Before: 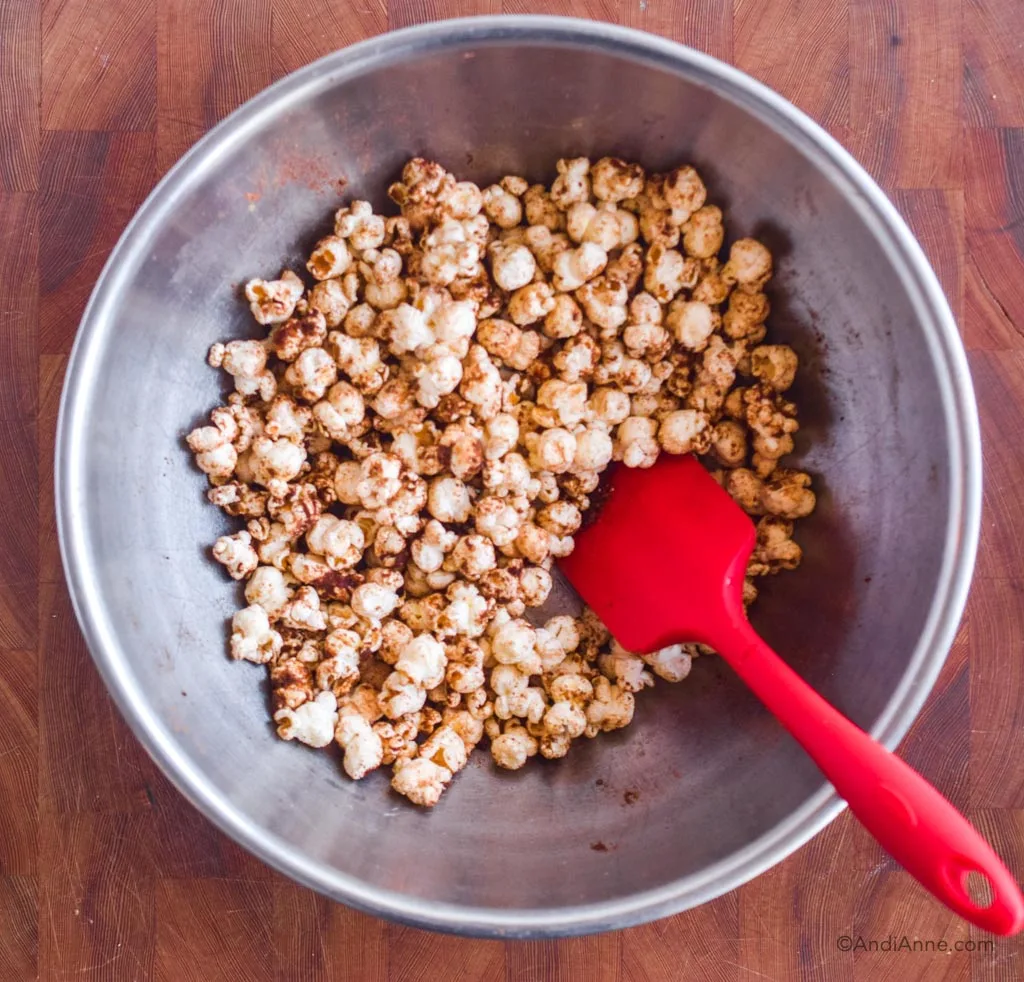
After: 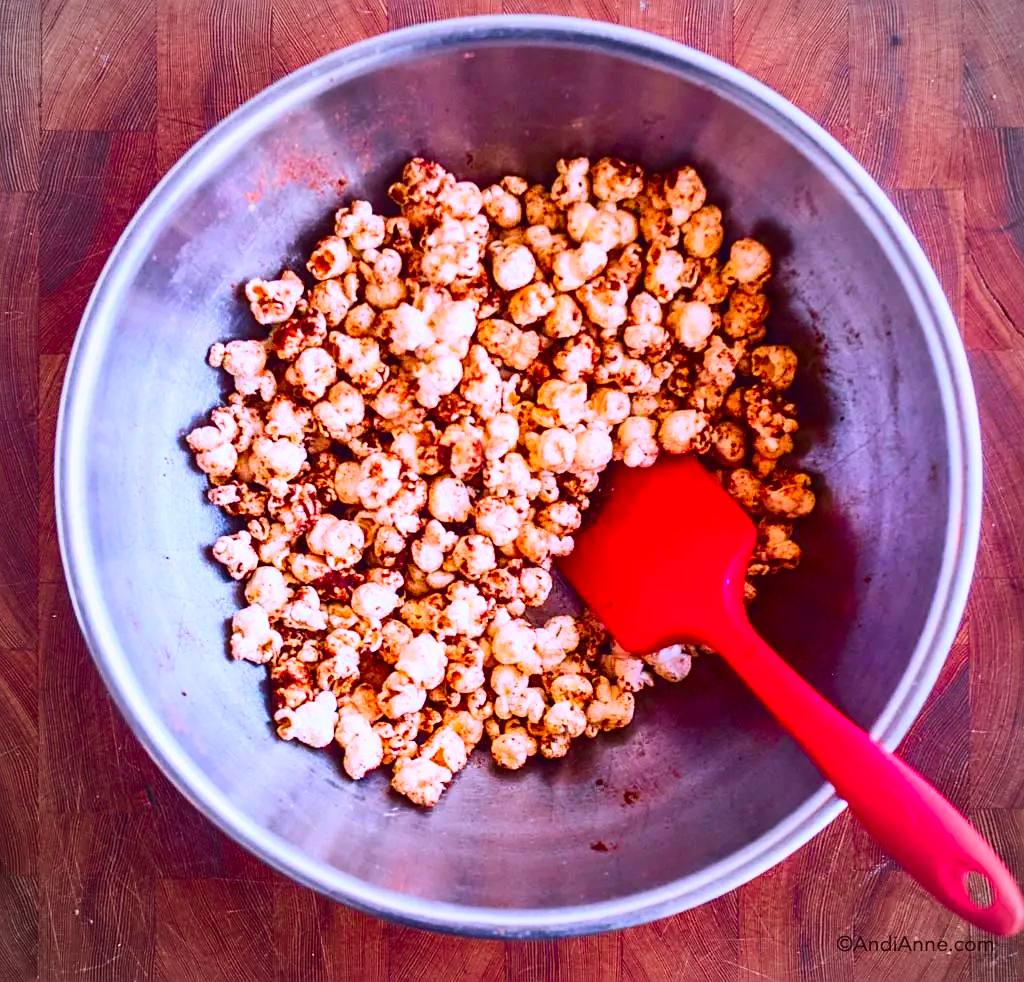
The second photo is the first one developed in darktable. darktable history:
color calibration: illuminant as shot in camera, x 0.363, y 0.384, temperature 4539.09 K
sharpen: on, module defaults
vignetting: brightness -0.348
contrast brightness saturation: contrast 0.265, brightness 0.022, saturation 0.881
